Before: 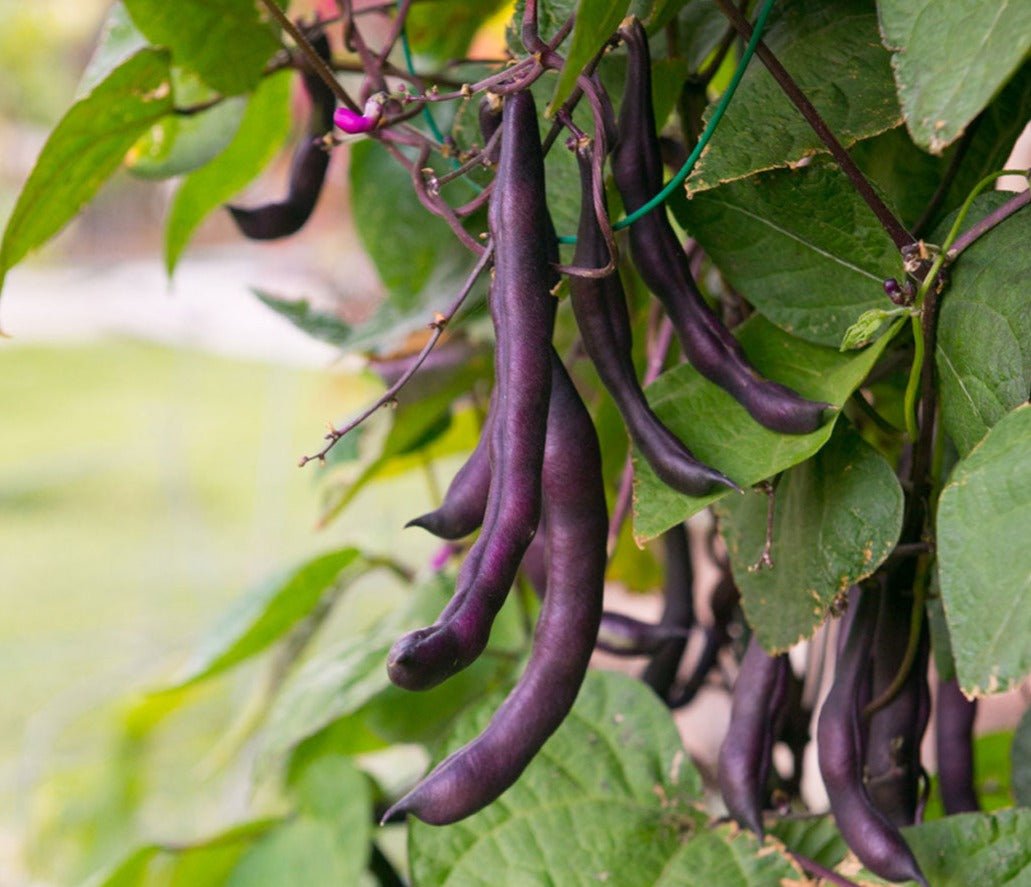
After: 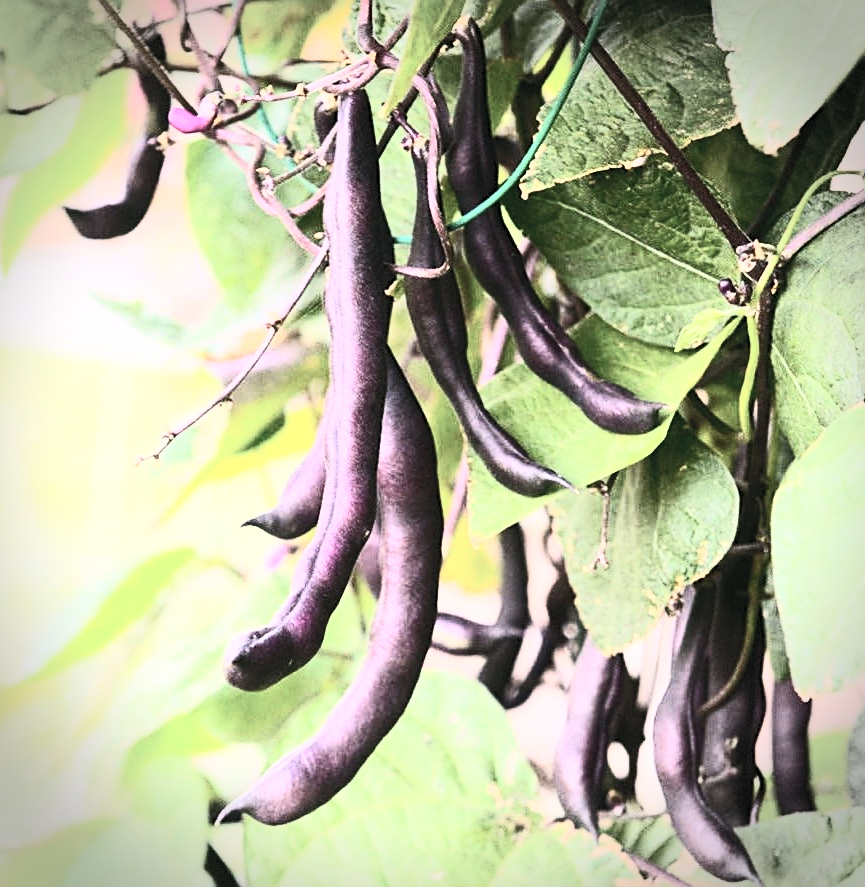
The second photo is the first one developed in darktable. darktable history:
sharpen: on, module defaults
contrast brightness saturation: contrast 0.563, brightness 0.573, saturation -0.333
tone equalizer: -7 EV 0.154 EV, -6 EV 0.563 EV, -5 EV 1.13 EV, -4 EV 1.29 EV, -3 EV 1.12 EV, -2 EV 0.6 EV, -1 EV 0.147 EV, edges refinement/feathering 500, mask exposure compensation -1.57 EV, preserve details no
crop: left 16.004%
vignetting: dithering 8-bit output
